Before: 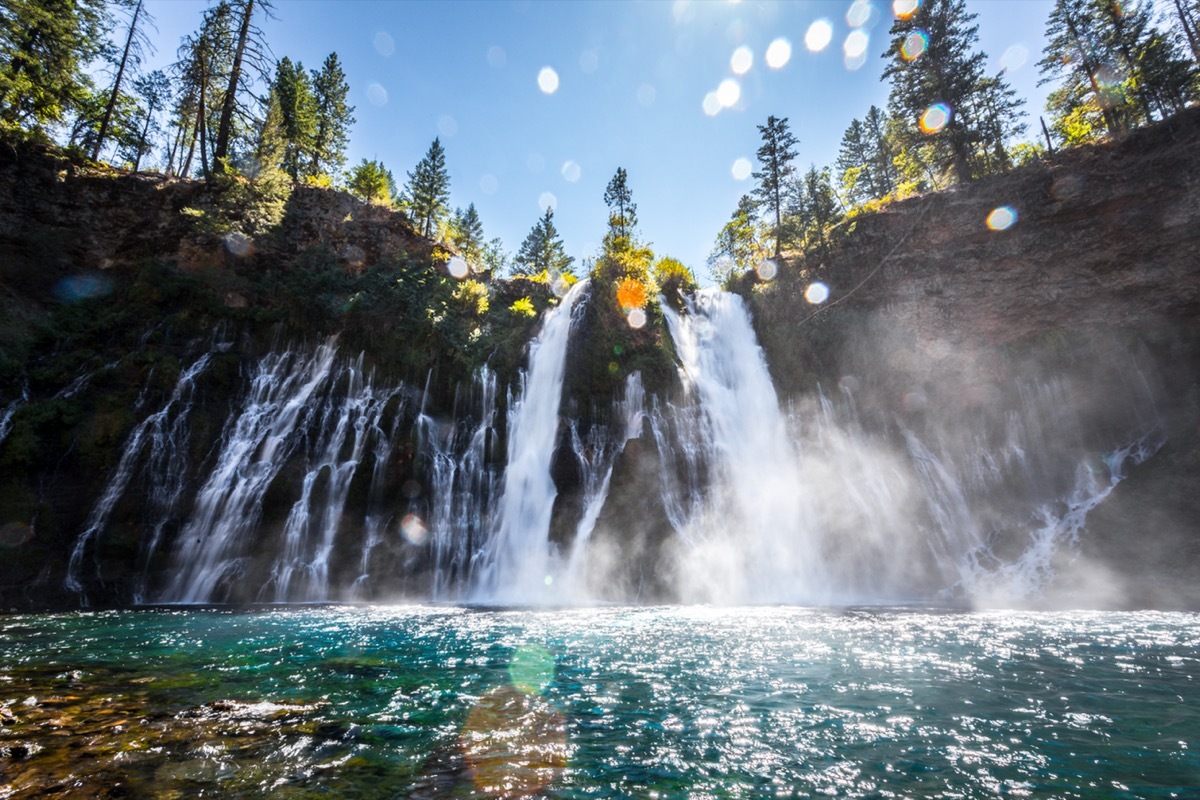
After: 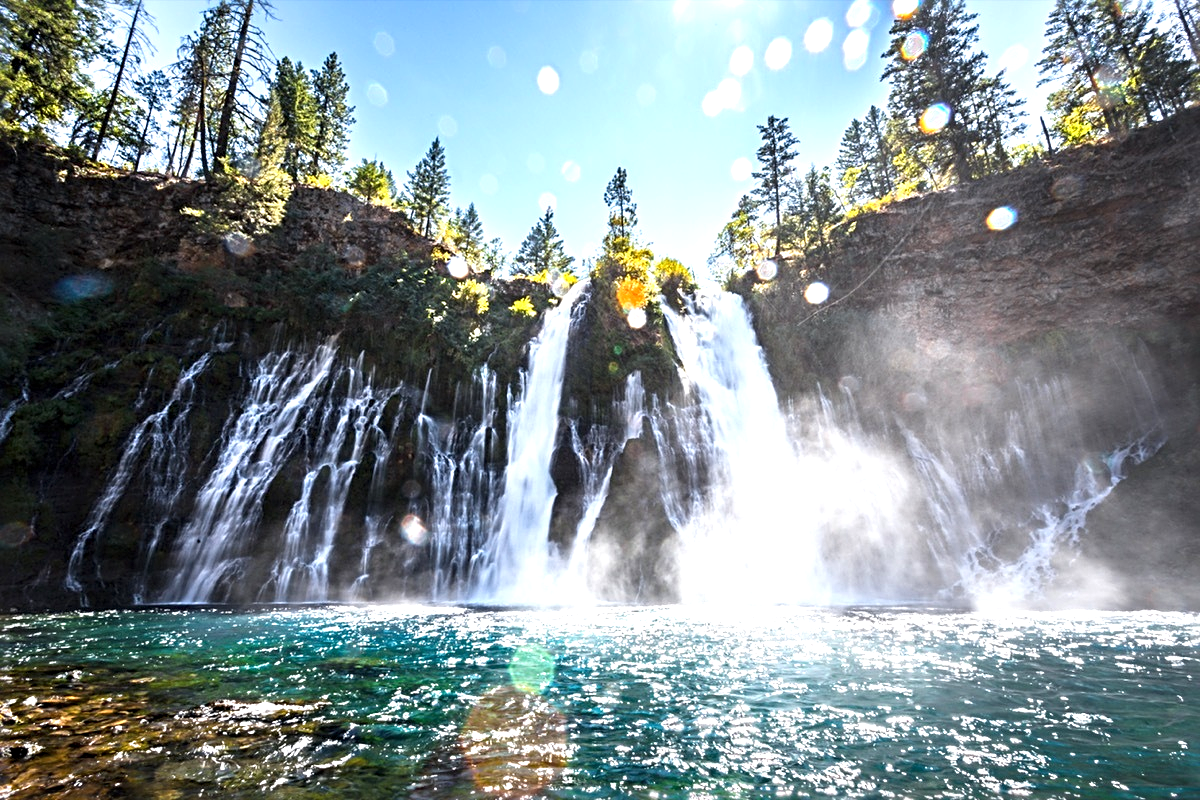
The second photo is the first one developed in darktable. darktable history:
sharpen: radius 3.984
exposure: black level correction 0, exposure 0.695 EV, compensate highlight preservation false
